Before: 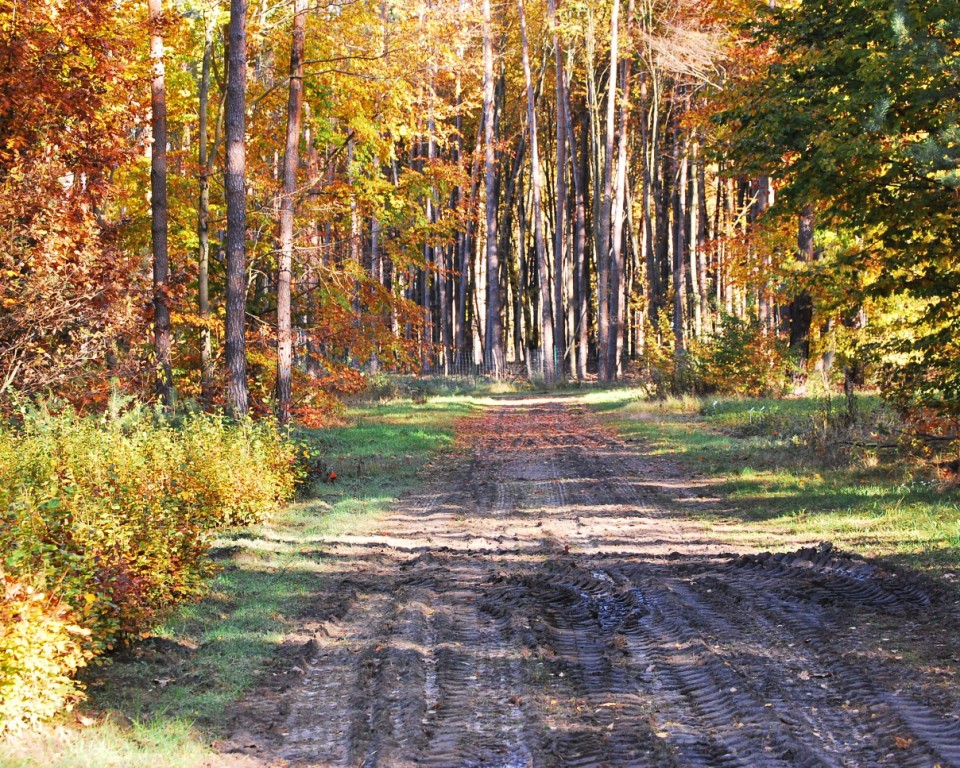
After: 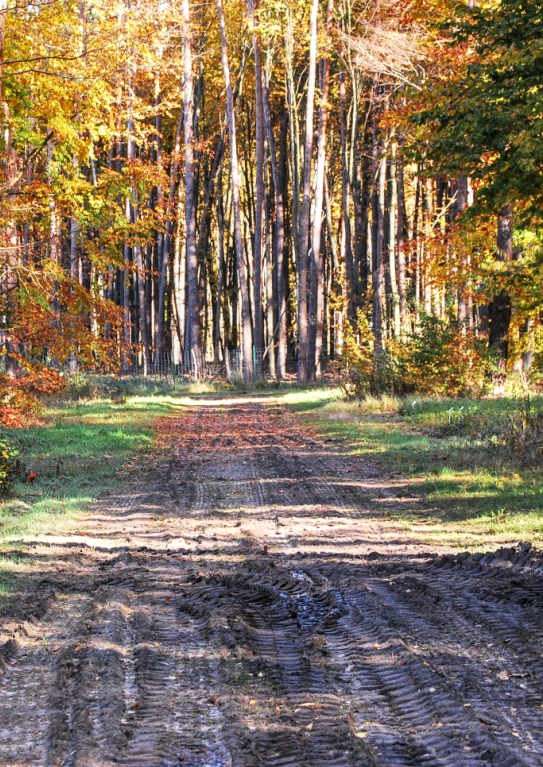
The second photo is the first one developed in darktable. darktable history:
crop: left 31.458%, top 0%, right 11.876%
local contrast: on, module defaults
